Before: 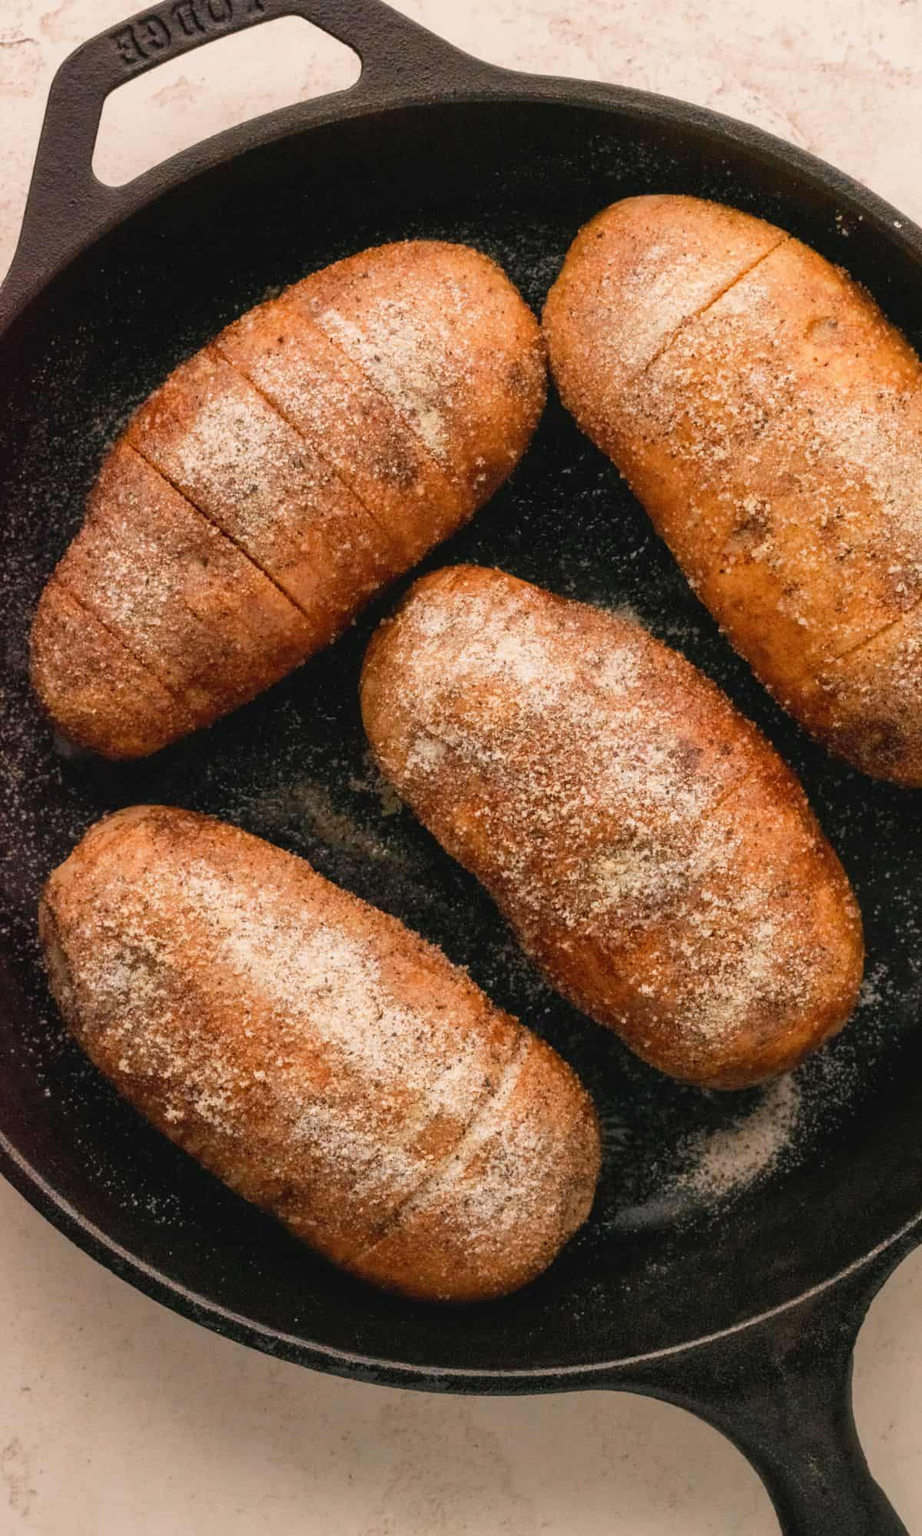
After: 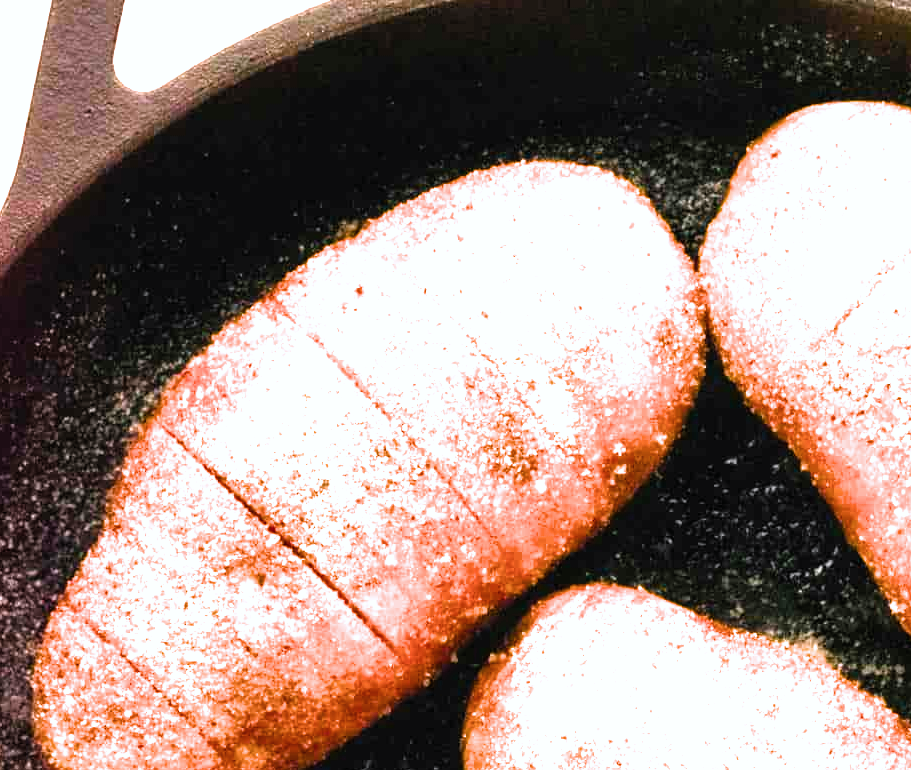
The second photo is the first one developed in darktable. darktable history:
exposure: black level correction 0, exposure 1.739 EV, compensate highlight preservation false
color correction: highlights a* -0.146, highlights b* -5.39, shadows a* -0.122, shadows b* -0.143
crop: left 0.583%, top 7.63%, right 23.467%, bottom 53.87%
color balance rgb: highlights gain › chroma 1.088%, highlights gain › hue 60.13°, linear chroma grading › shadows 19.485%, linear chroma grading › highlights 3.572%, linear chroma grading › mid-tones 9.778%, perceptual saturation grading › global saturation 0.778%, global vibrance 50.309%
filmic rgb: black relative exposure -8.29 EV, white relative exposure 2.2 EV, target white luminance 99.97%, hardness 7.09, latitude 75.05%, contrast 1.321, highlights saturation mix -1.85%, shadows ↔ highlights balance 30.32%
